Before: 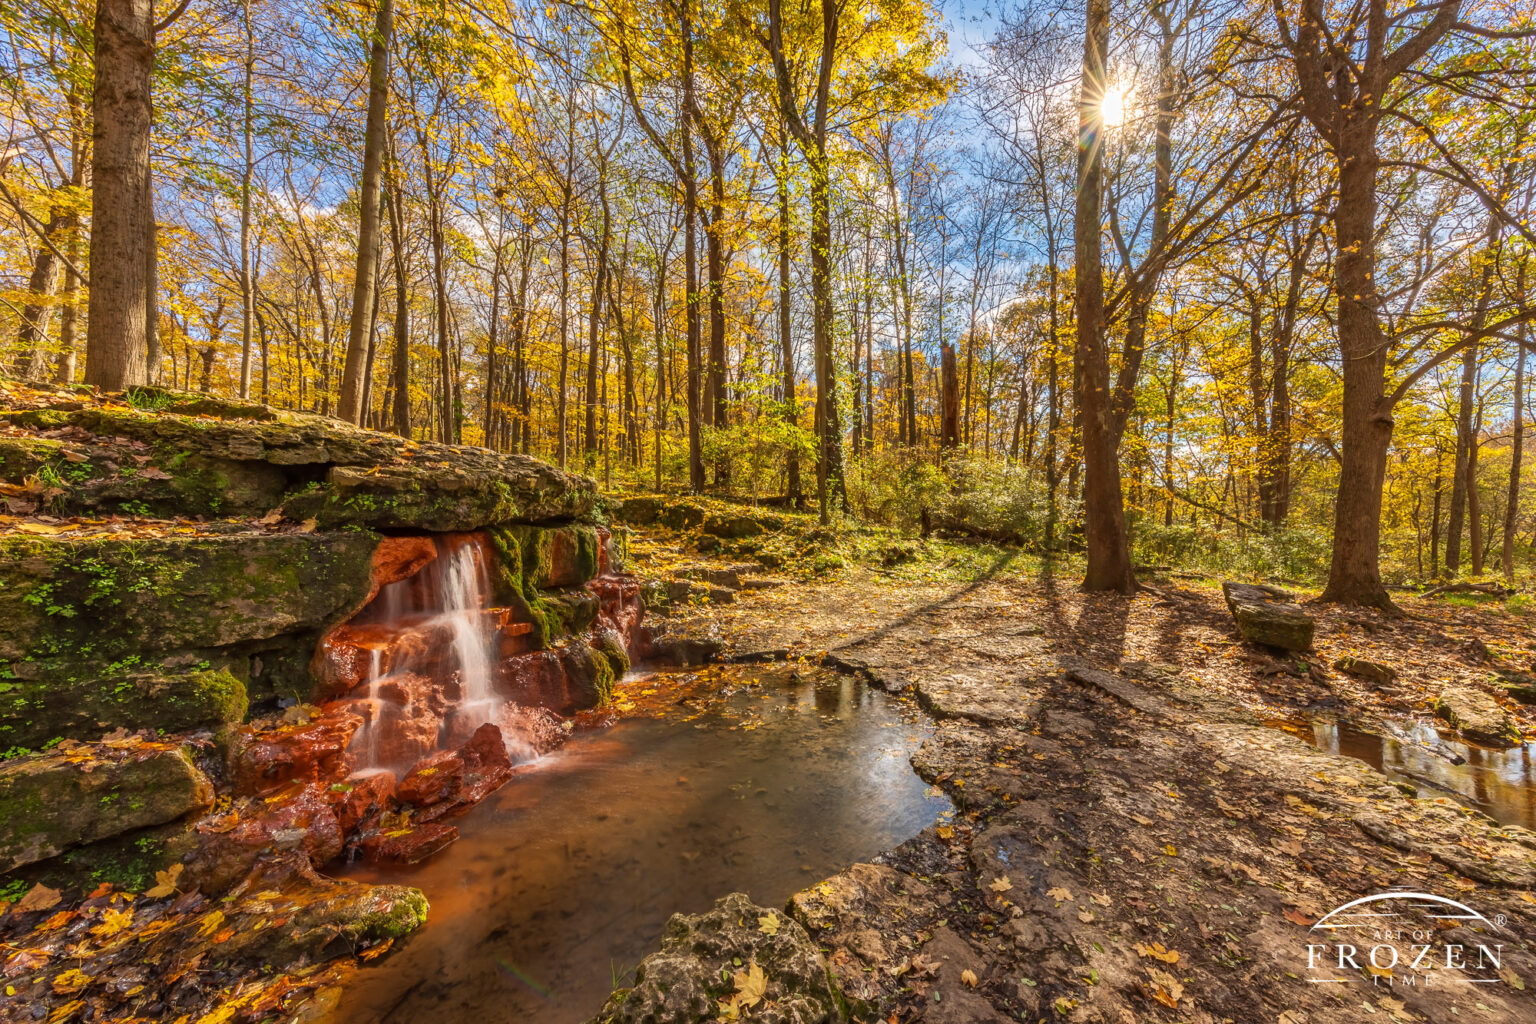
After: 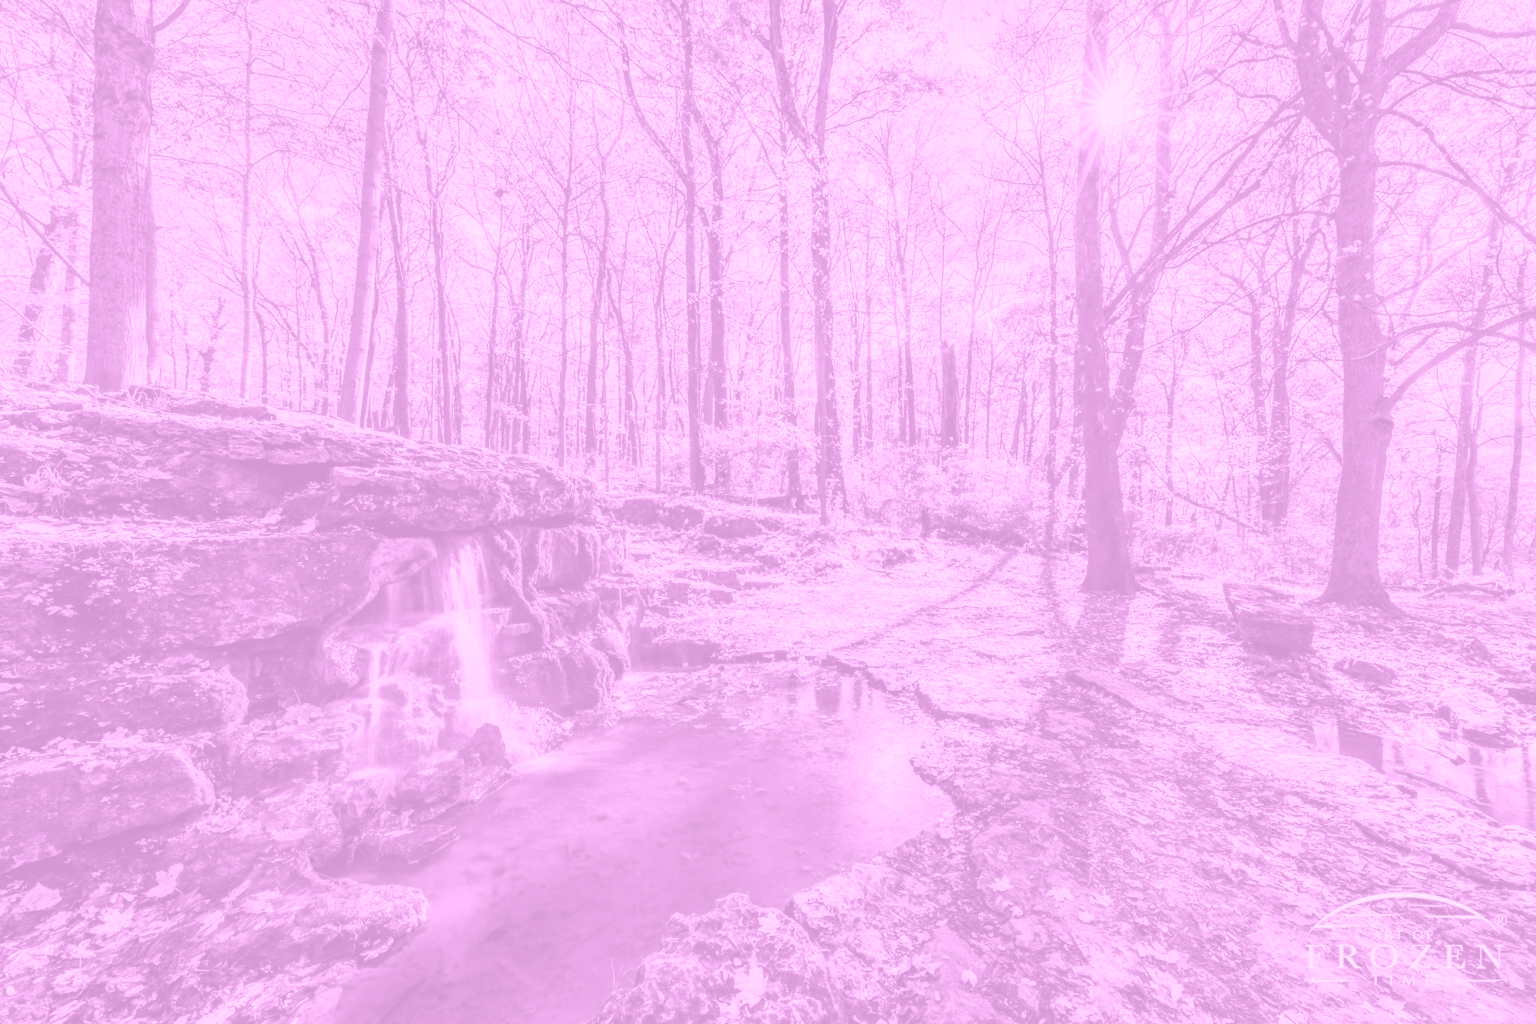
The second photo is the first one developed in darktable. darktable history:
colorize: hue 331.2°, saturation 75%, source mix 30.28%, lightness 70.52%, version 1
tone curve: curves: ch0 [(0, 0.046) (0.037, 0.056) (0.176, 0.162) (0.33, 0.331) (0.432, 0.475) (0.601, 0.665) (0.843, 0.876) (1, 1)]; ch1 [(0, 0) (0.339, 0.349) (0.445, 0.42) (0.476, 0.47) (0.497, 0.492) (0.523, 0.514) (0.557, 0.558) (0.632, 0.615) (0.728, 0.746) (1, 1)]; ch2 [(0, 0) (0.327, 0.324) (0.417, 0.44) (0.46, 0.453) (0.502, 0.495) (0.526, 0.52) (0.54, 0.55) (0.606, 0.626) (0.745, 0.704) (1, 1)], color space Lab, independent channels, preserve colors none
